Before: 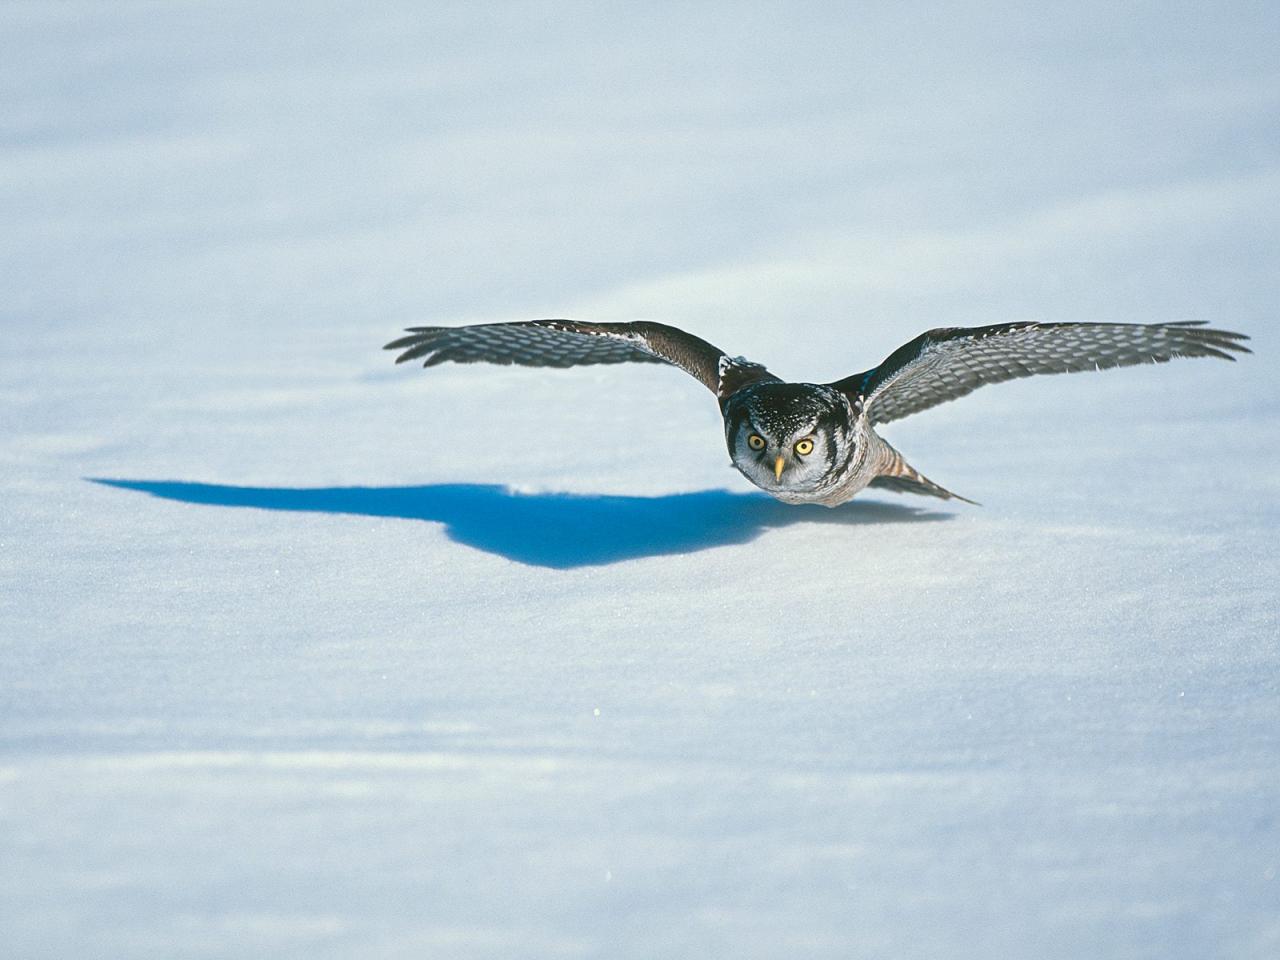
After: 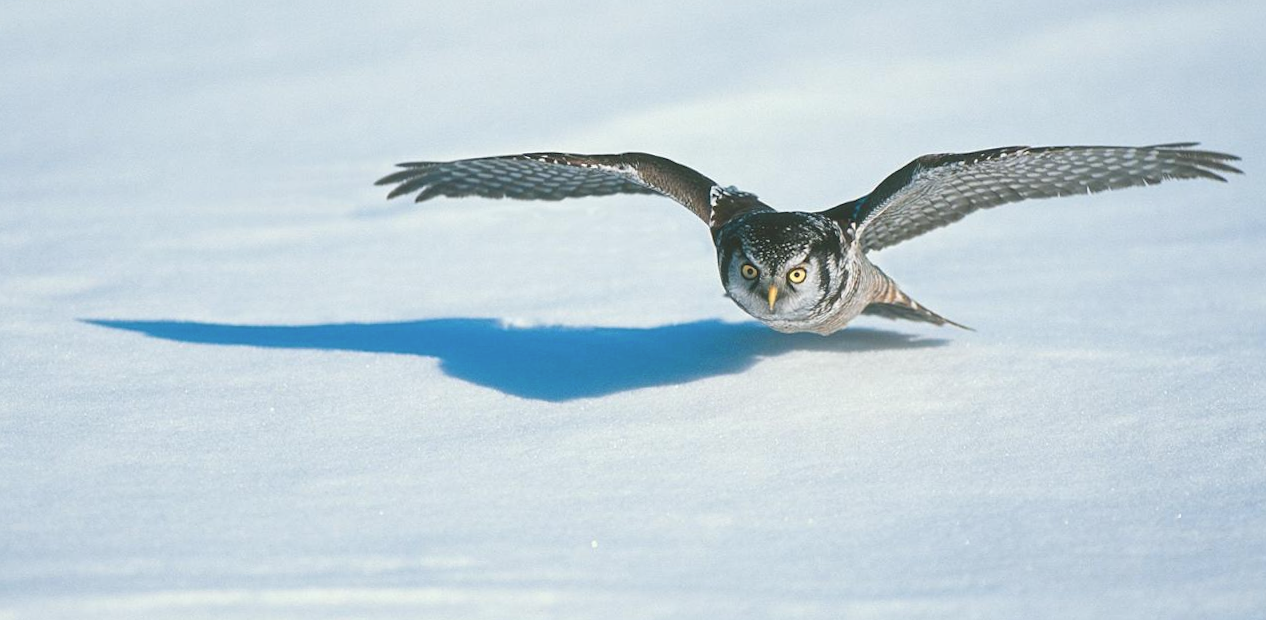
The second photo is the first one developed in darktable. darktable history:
rotate and perspective: rotation -1°, crop left 0.011, crop right 0.989, crop top 0.025, crop bottom 0.975
crop: top 16.727%, bottom 16.727%
color balance: lift [1.007, 1, 1, 1], gamma [1.097, 1, 1, 1]
